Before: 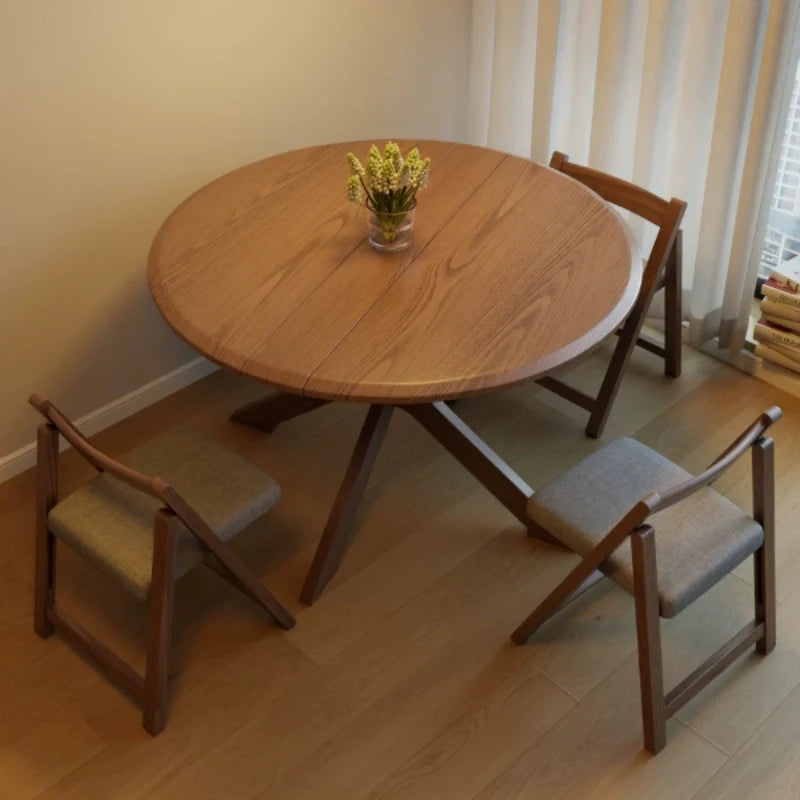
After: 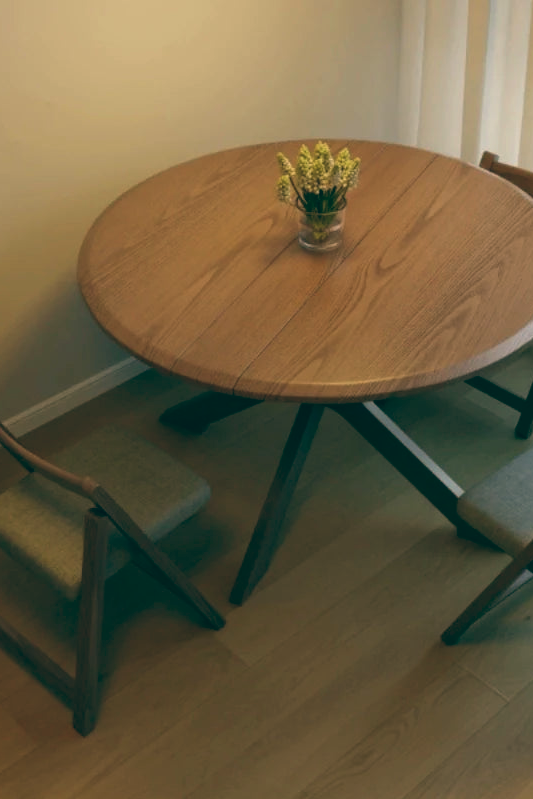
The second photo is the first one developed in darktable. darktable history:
color balance: lift [1.005, 0.99, 1.007, 1.01], gamma [1, 0.979, 1.011, 1.021], gain [0.923, 1.098, 1.025, 0.902], input saturation 90.45%, contrast 7.73%, output saturation 105.91%
crop and rotate: left 8.786%, right 24.548%
